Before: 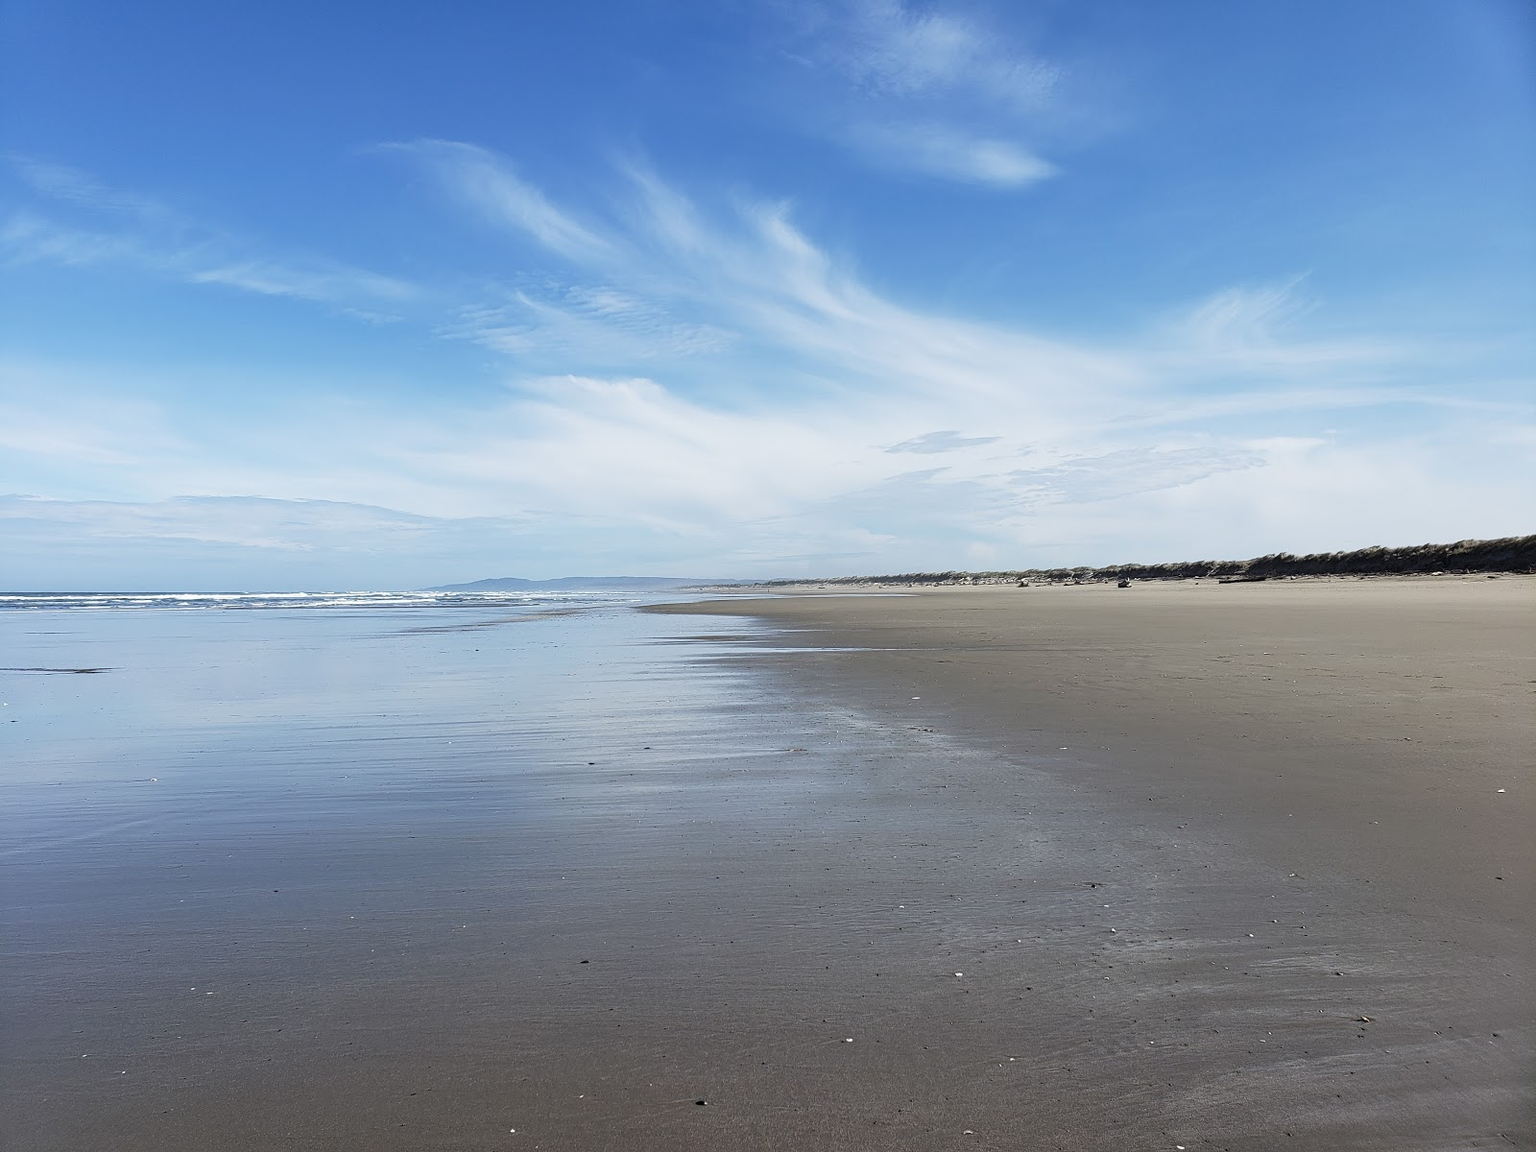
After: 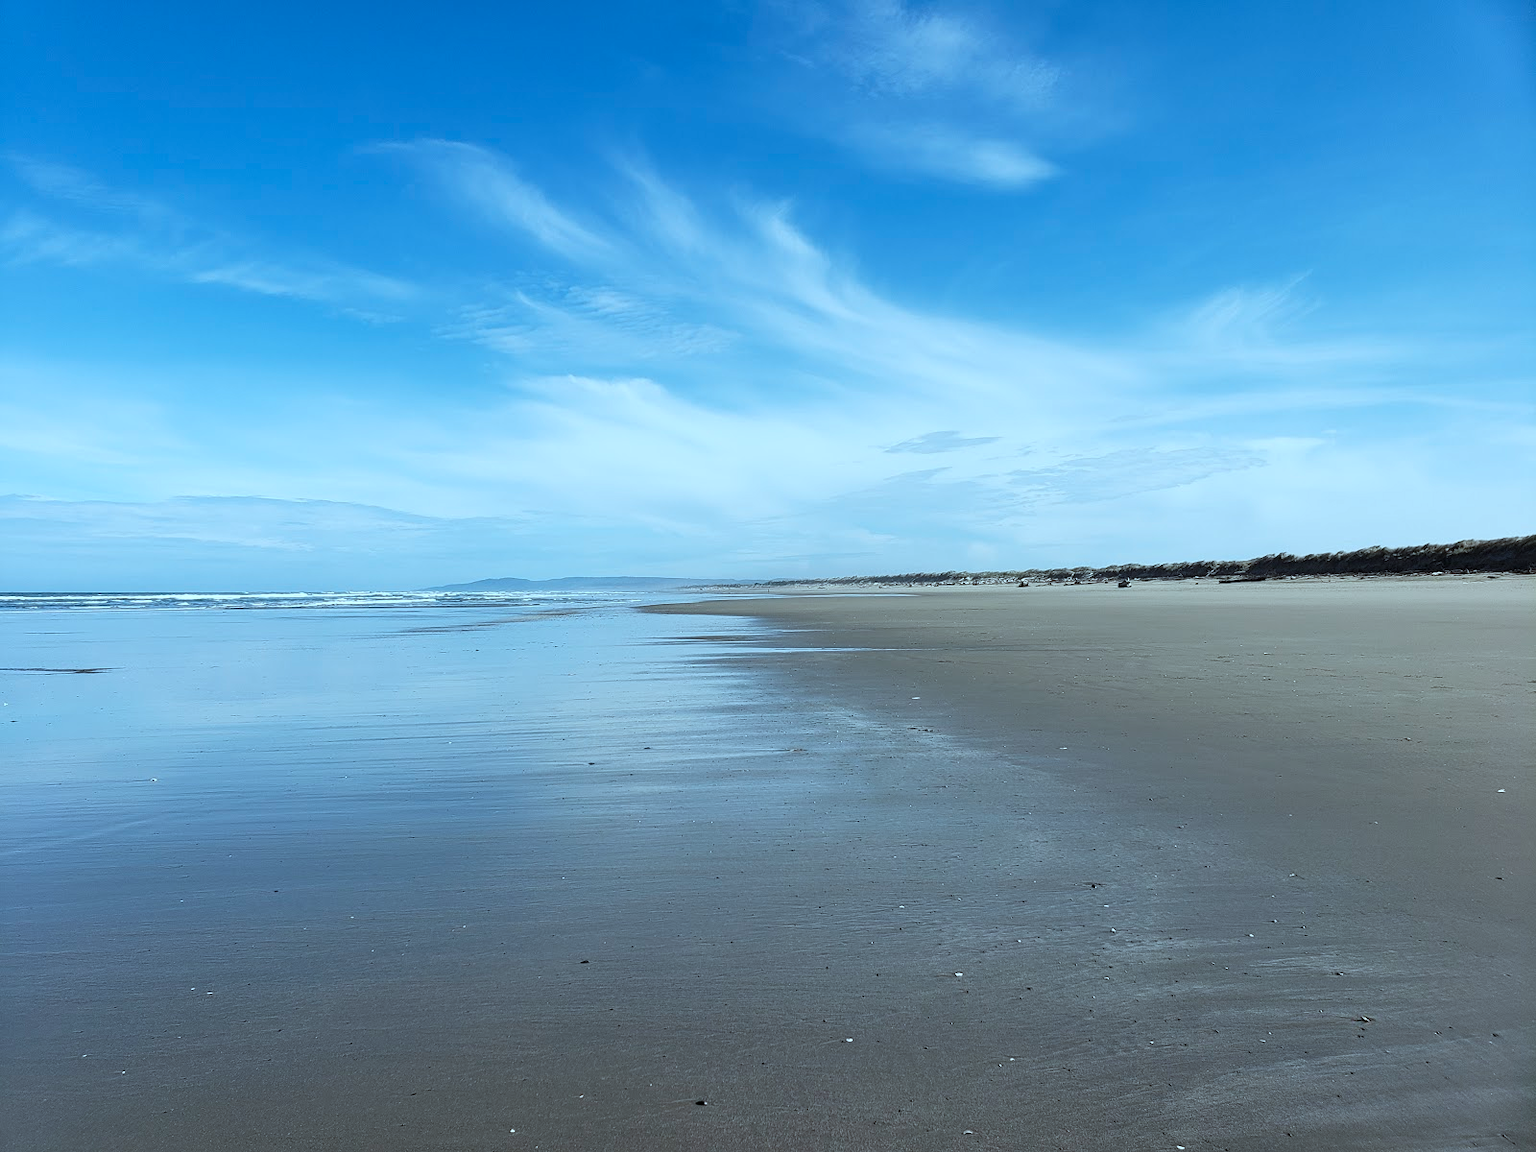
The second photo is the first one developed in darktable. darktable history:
color correction: highlights a* -11.58, highlights b* -14.99
